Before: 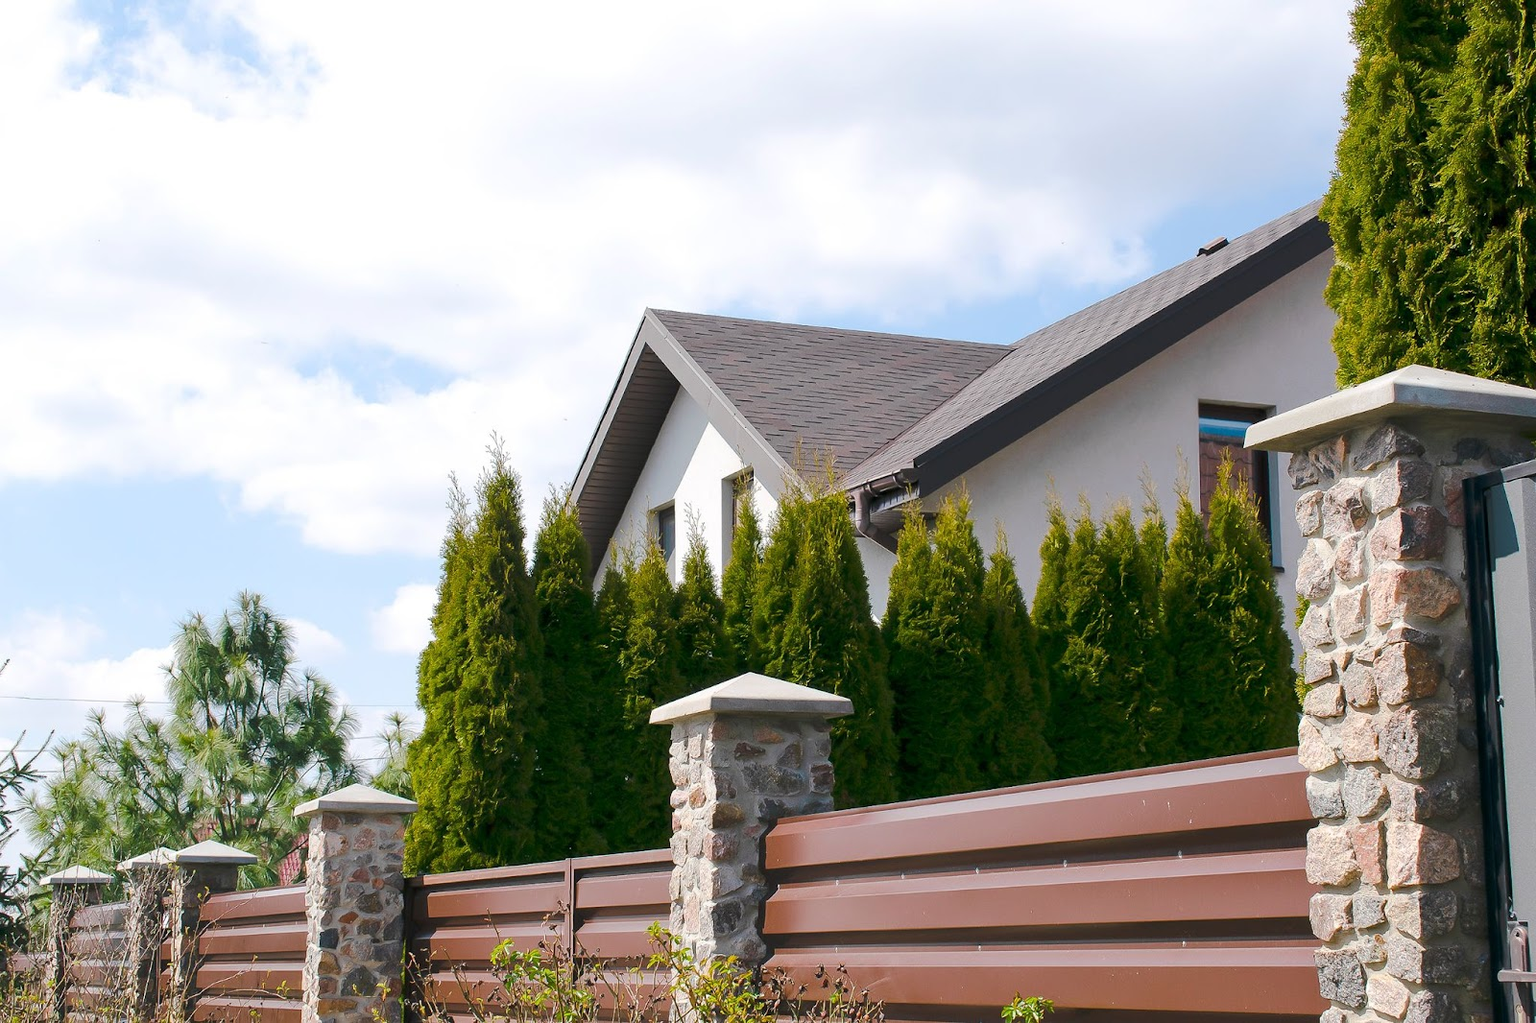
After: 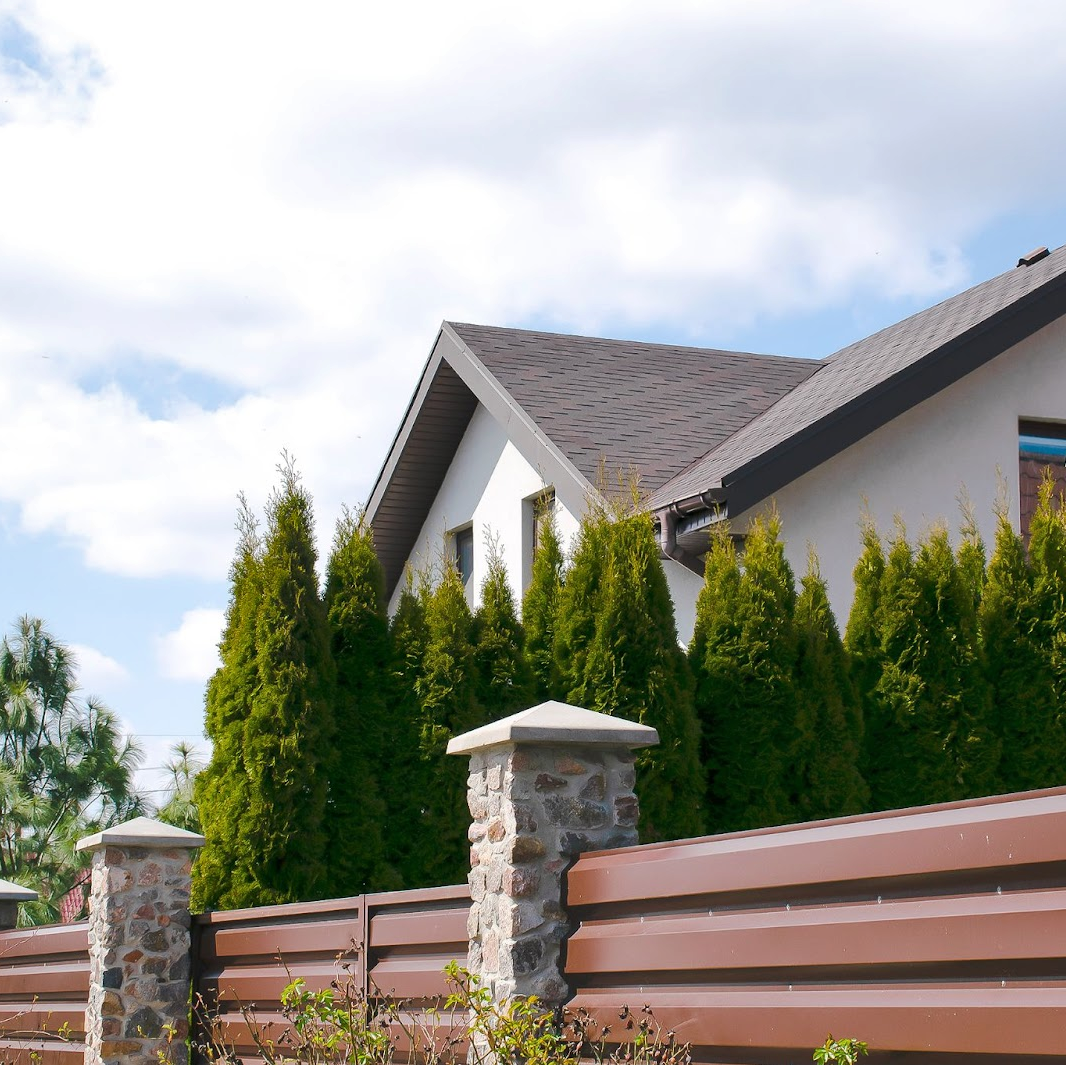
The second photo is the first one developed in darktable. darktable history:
crop and rotate: left 14.393%, right 18.966%
shadows and highlights: radius 127.05, shadows 30.29, highlights -30.98, low approximation 0.01, soften with gaussian
